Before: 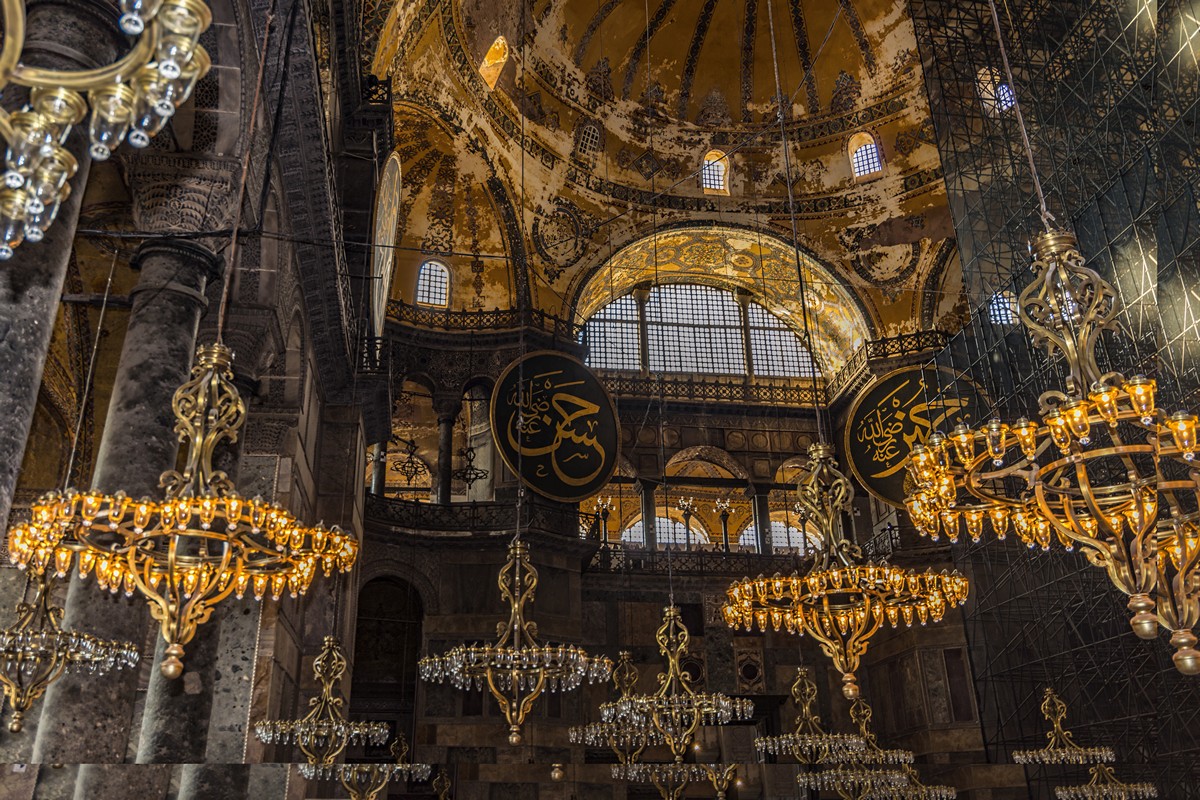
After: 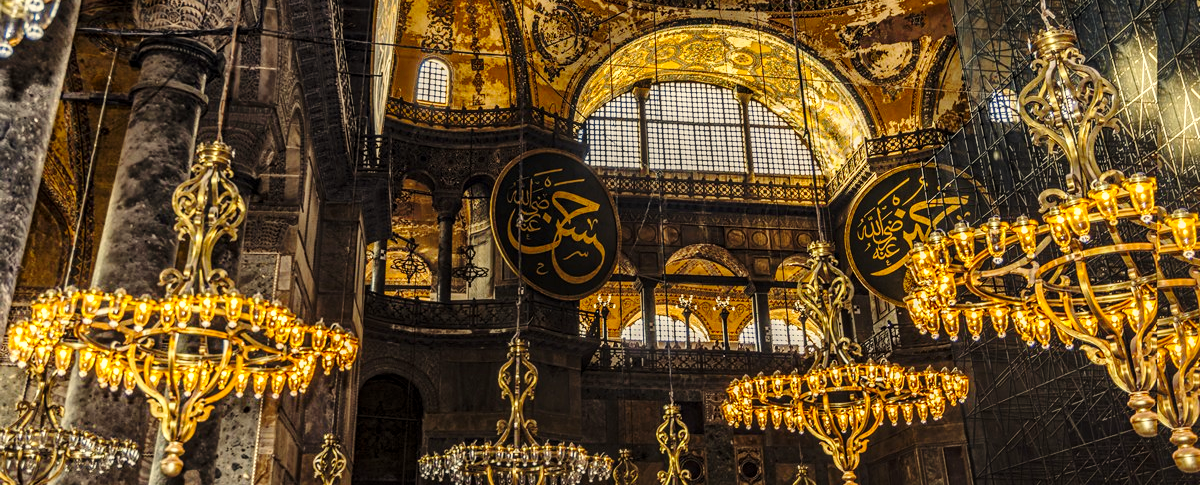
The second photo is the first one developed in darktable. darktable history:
crop and rotate: top 25.357%, bottom 13.942%
local contrast: on, module defaults
tone equalizer: -8 EV -0.55 EV
color correction: highlights a* 1.39, highlights b* 17.83
base curve: curves: ch0 [(0, 0) (0.028, 0.03) (0.121, 0.232) (0.46, 0.748) (0.859, 0.968) (1, 1)], preserve colors none
white balance: emerald 1
